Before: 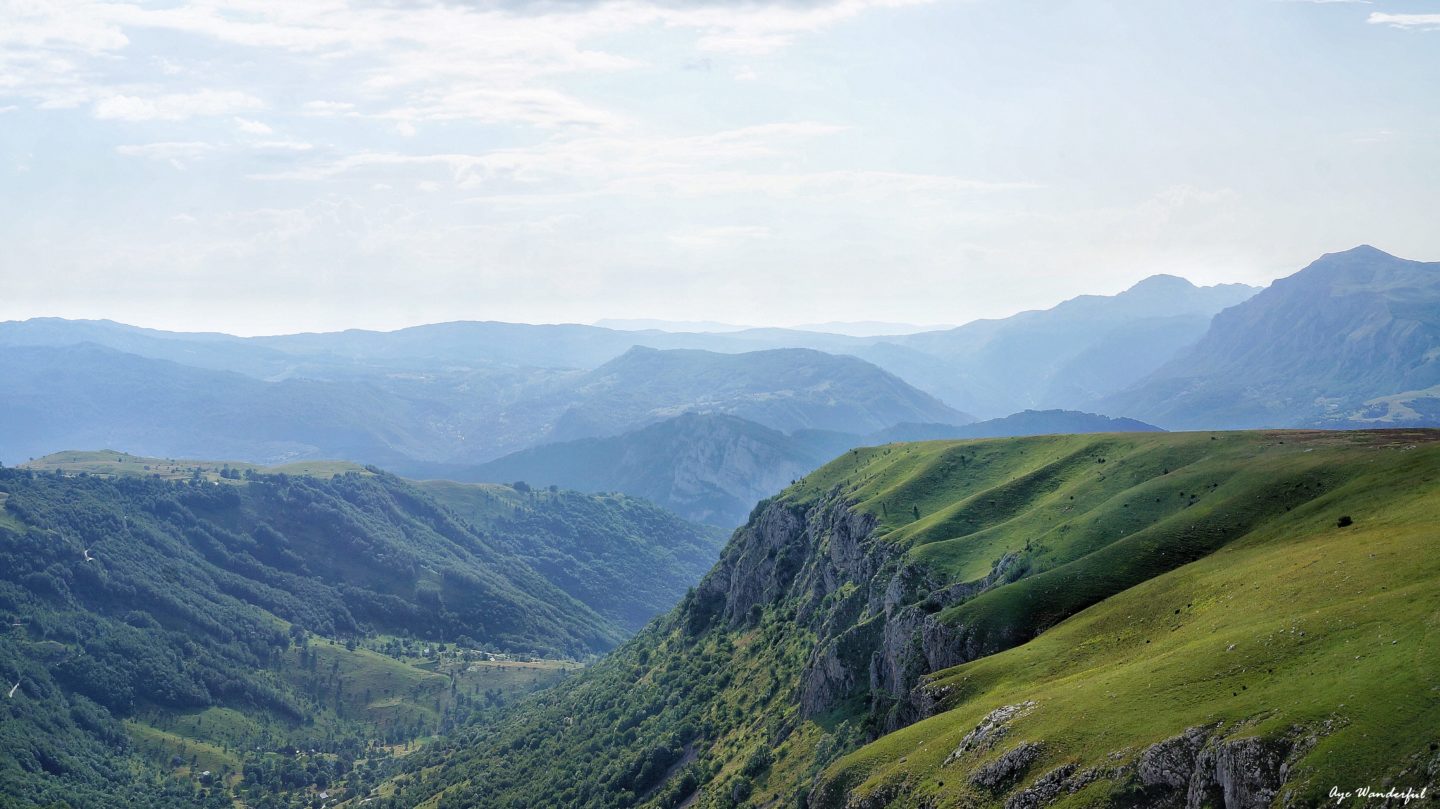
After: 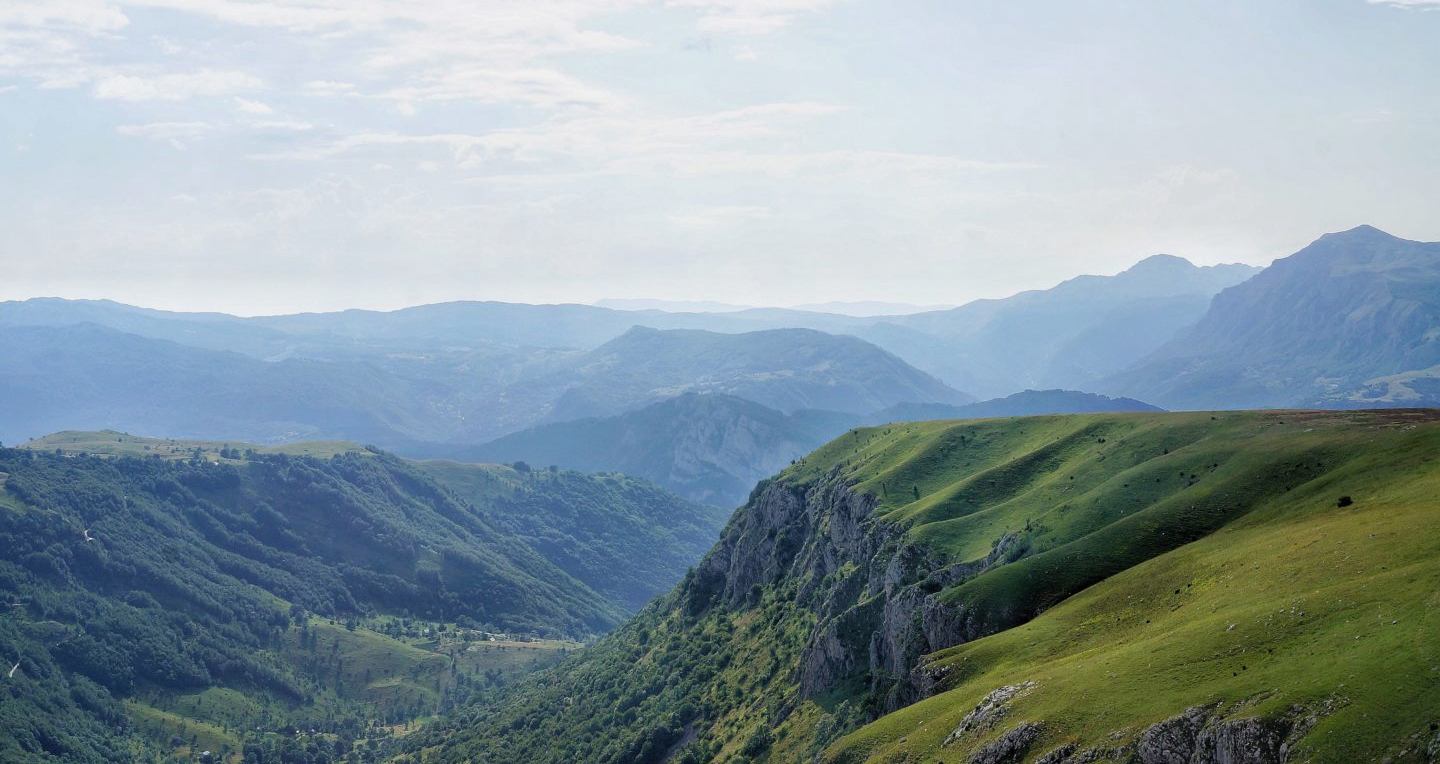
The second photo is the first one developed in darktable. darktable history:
exposure: exposure -0.153 EV, compensate highlight preservation false
crop and rotate: top 2.479%, bottom 3.018%
